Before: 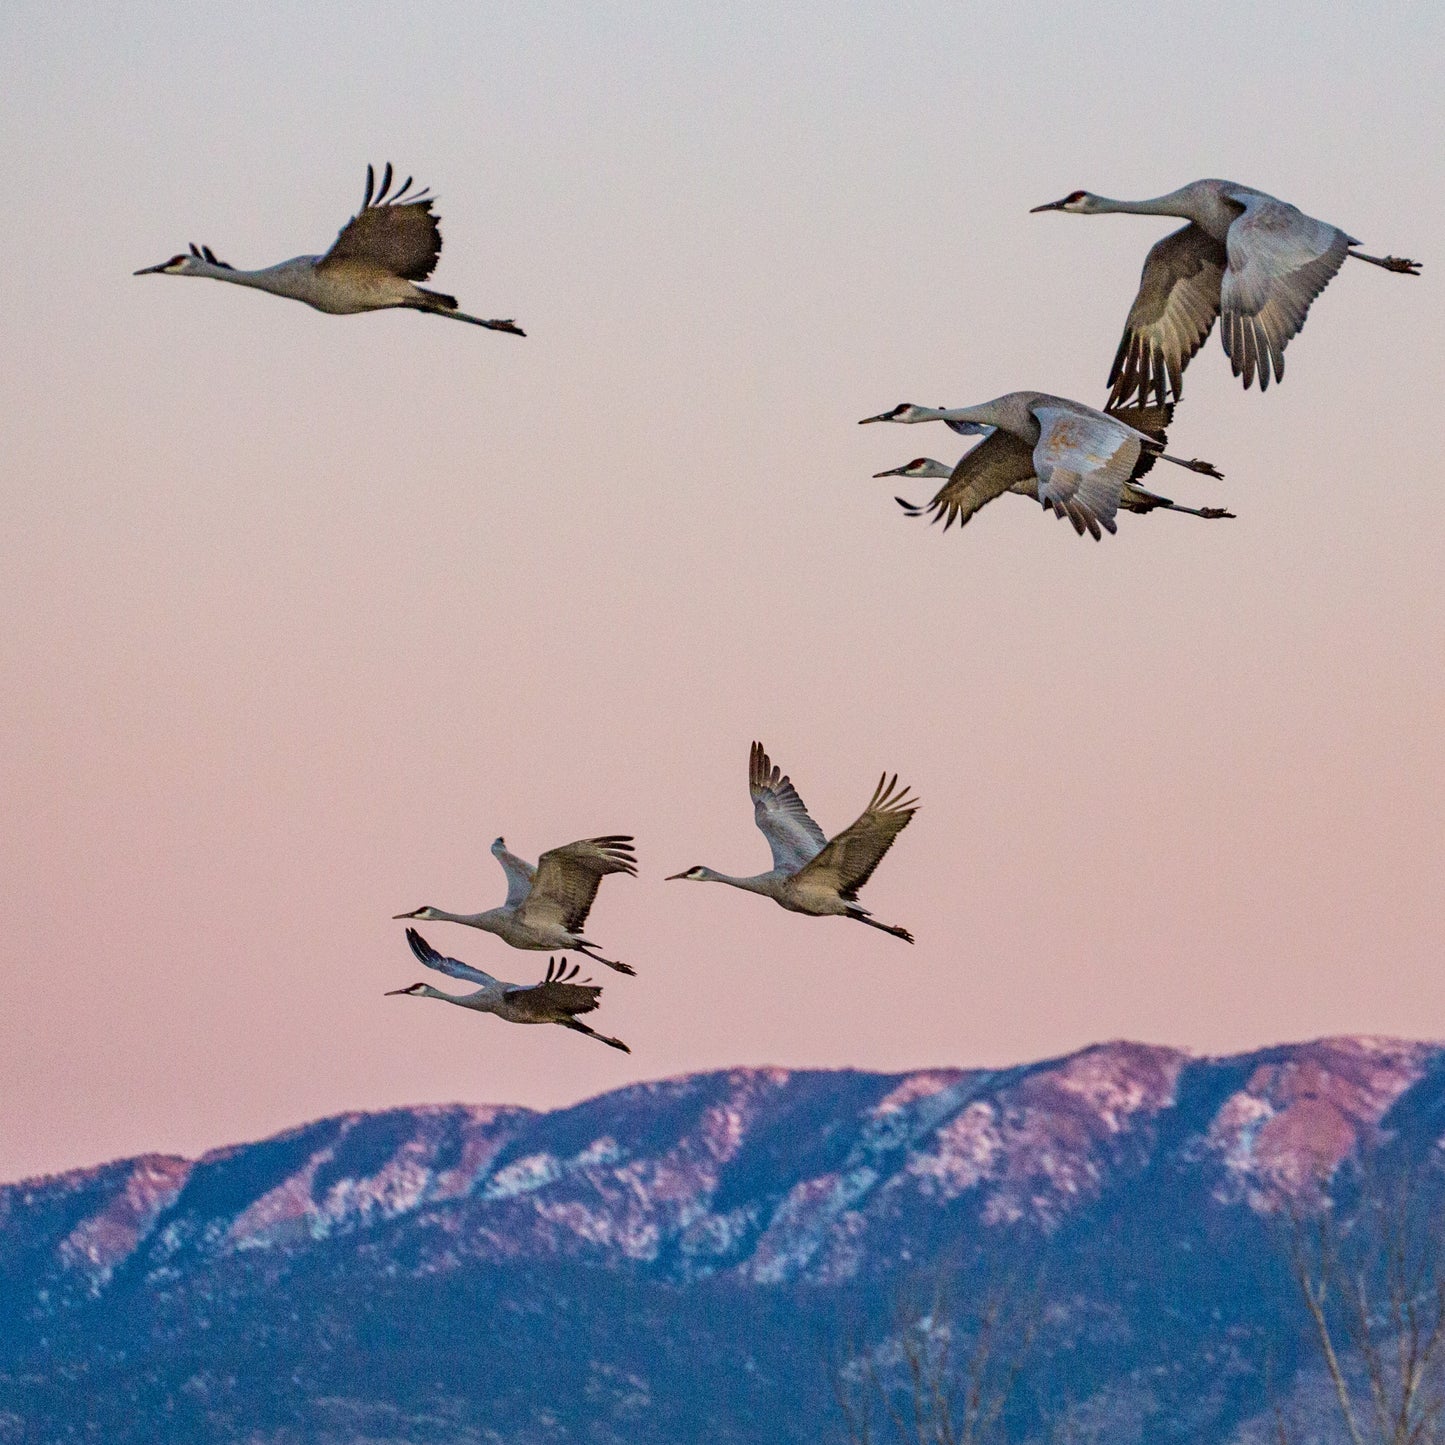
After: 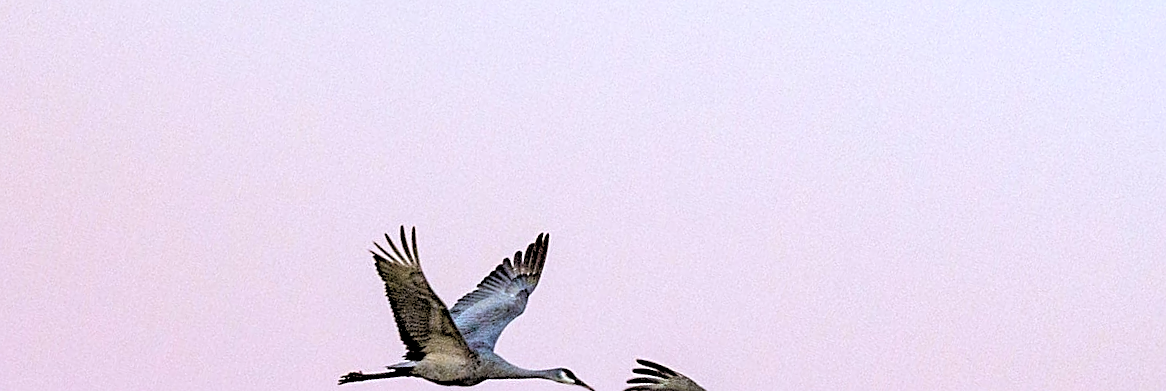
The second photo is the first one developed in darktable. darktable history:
exposure: black level correction 0.001, exposure 0.5 EV, compensate exposure bias true, compensate highlight preservation false
crop and rotate: angle 16.12°, top 30.835%, bottom 35.653%
sharpen: on, module defaults
white balance: red 0.926, green 1.003, blue 1.133
rgb levels: levels [[0.034, 0.472, 0.904], [0, 0.5, 1], [0, 0.5, 1]]
